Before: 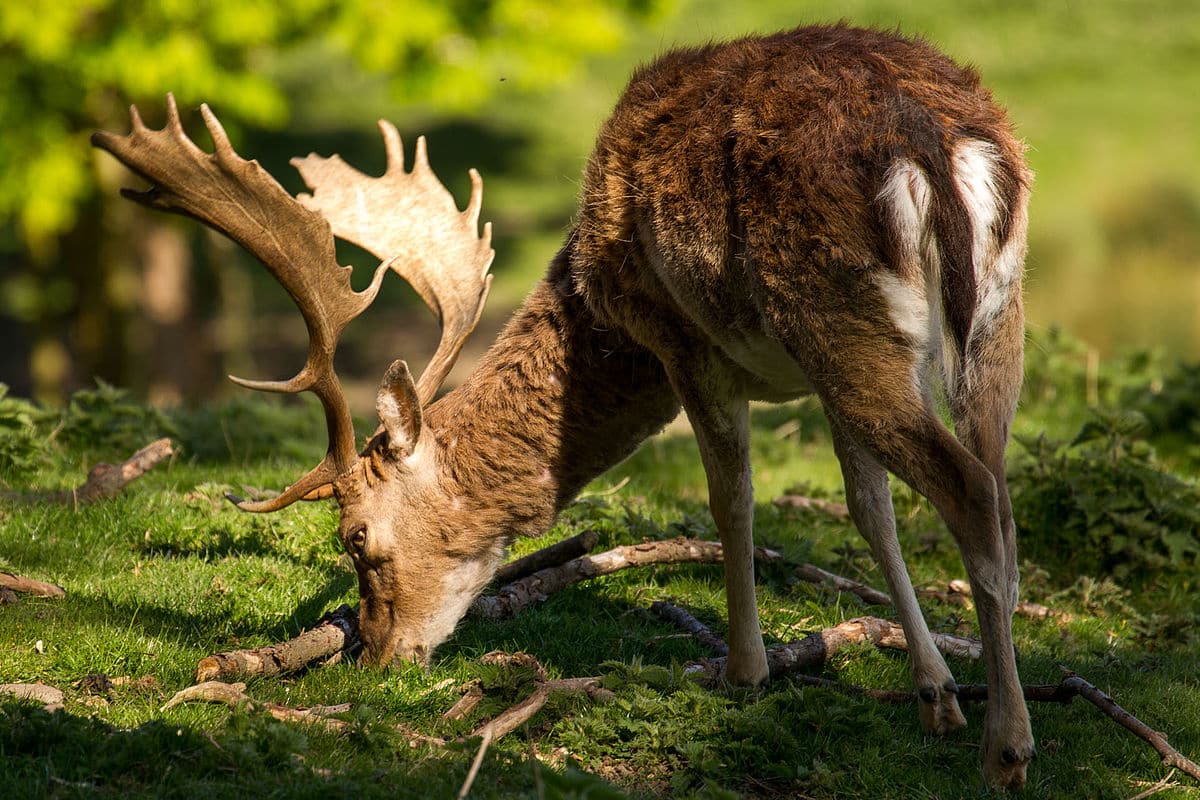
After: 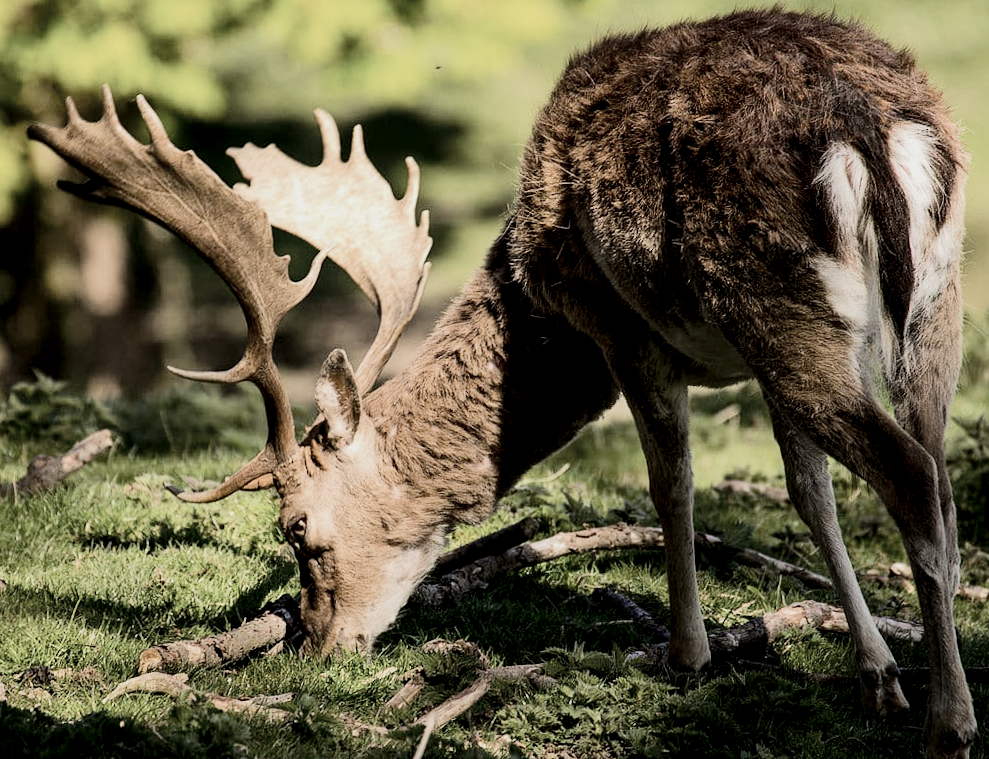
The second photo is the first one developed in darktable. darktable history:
color zones: curves: ch0 [(0, 0.6) (0.129, 0.508) (0.193, 0.483) (0.429, 0.5) (0.571, 0.5) (0.714, 0.5) (0.857, 0.5) (1, 0.6)]; ch1 [(0, 0.481) (0.112, 0.245) (0.213, 0.223) (0.429, 0.233) (0.571, 0.231) (0.683, 0.242) (0.857, 0.296) (1, 0.481)]
exposure: black level correction 0.011, exposure -0.475 EV, compensate highlight preservation false
tone equalizer: -7 EV 0.151 EV, -6 EV 0.631 EV, -5 EV 1.12 EV, -4 EV 1.32 EV, -3 EV 1.13 EV, -2 EV 0.6 EV, -1 EV 0.16 EV, edges refinement/feathering 500, mask exposure compensation -1.57 EV, preserve details no
crop and rotate: angle 0.607°, left 4.374%, top 0.936%, right 11.841%, bottom 2.584%
